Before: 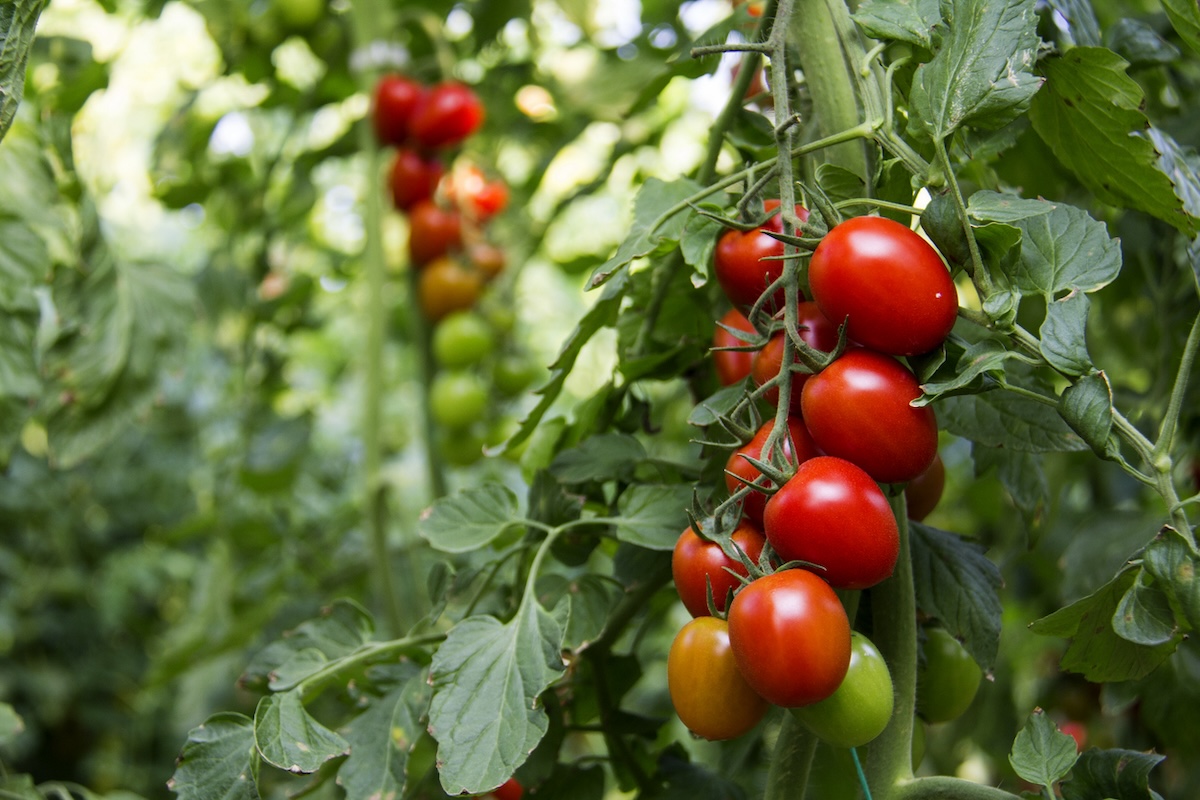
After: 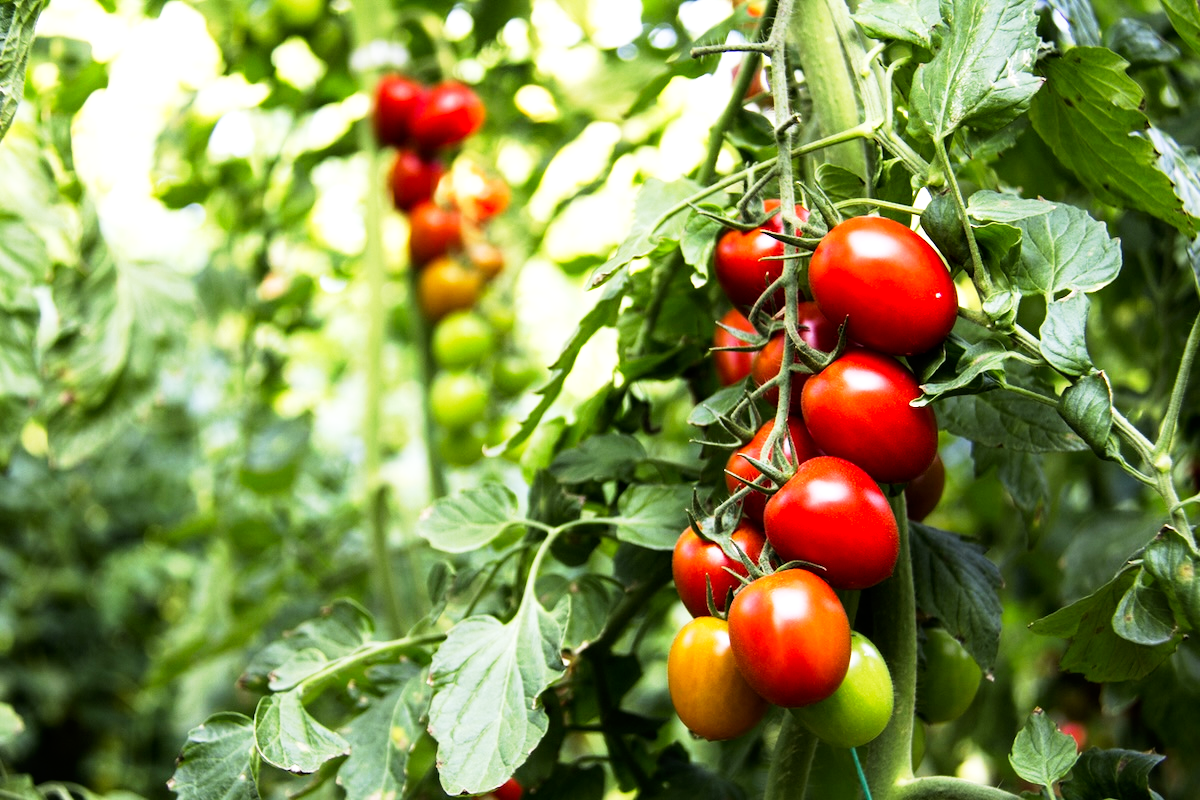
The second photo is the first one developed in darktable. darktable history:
base curve: curves: ch0 [(0, 0) (0.005, 0.002) (0.193, 0.295) (0.399, 0.664) (0.75, 0.928) (1, 1)], preserve colors none
tone equalizer: -8 EV -0.784 EV, -7 EV -0.677 EV, -6 EV -0.564 EV, -5 EV -0.395 EV, -3 EV 0.382 EV, -2 EV 0.6 EV, -1 EV 0.674 EV, +0 EV 0.733 EV, mask exposure compensation -0.493 EV
